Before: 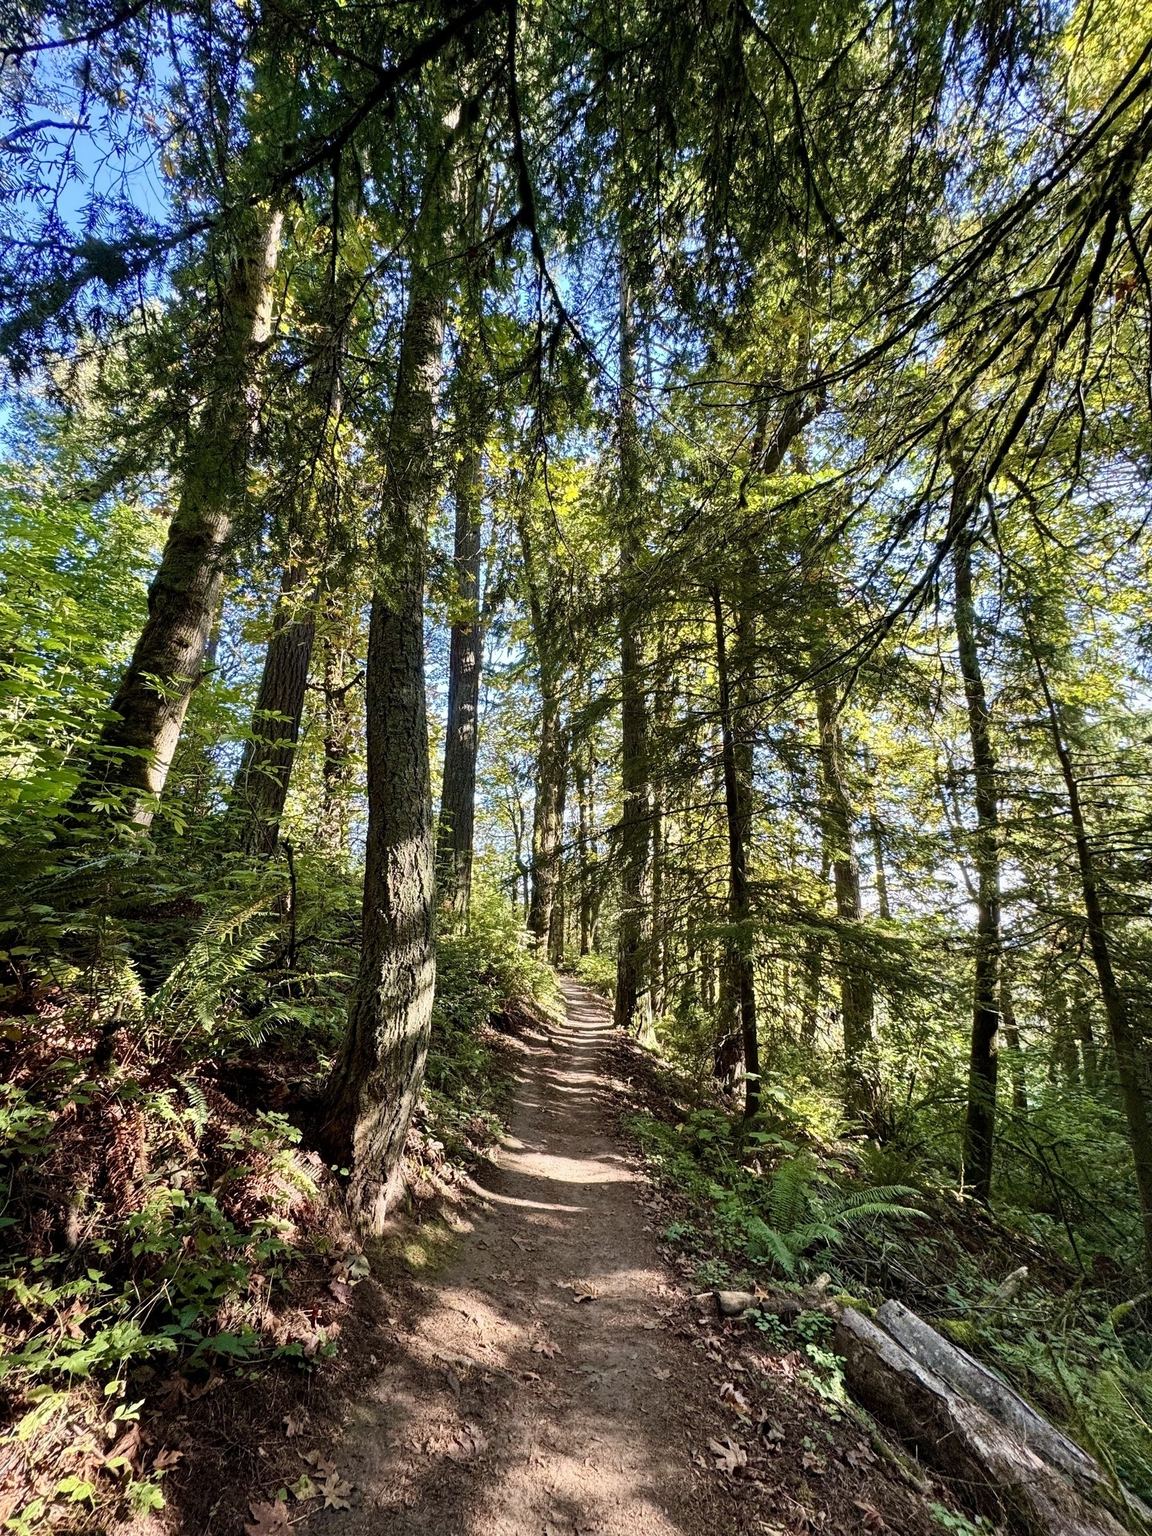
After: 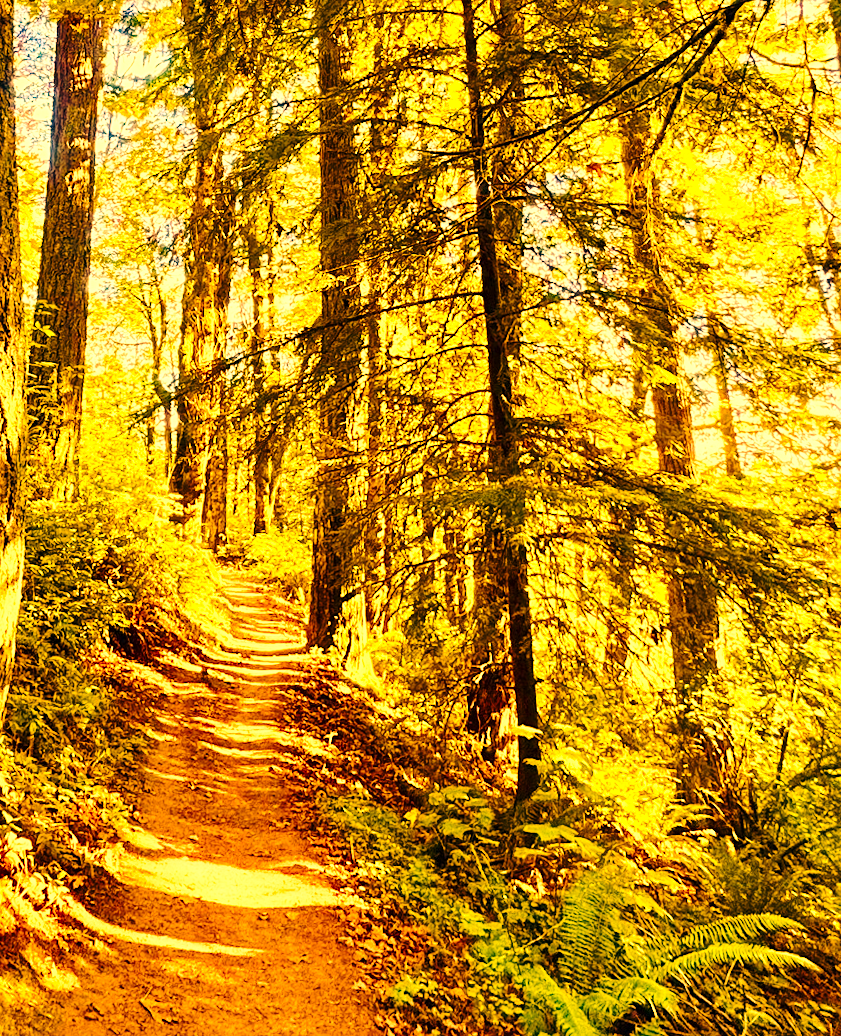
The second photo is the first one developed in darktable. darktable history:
white balance: red 1.467, blue 0.684
crop: left 35.03%, top 36.625%, right 14.663%, bottom 20.057%
base curve: curves: ch0 [(0, 0) (0.028, 0.03) (0.121, 0.232) (0.46, 0.748) (0.859, 0.968) (1, 1)], preserve colors none
rotate and perspective: rotation 0.215°, lens shift (vertical) -0.139, crop left 0.069, crop right 0.939, crop top 0.002, crop bottom 0.996
sharpen: amount 0.2
color balance: mode lift, gamma, gain (sRGB)
color balance rgb: perceptual saturation grading › global saturation 25%, perceptual brilliance grading › mid-tones 10%, perceptual brilliance grading › shadows 15%, global vibrance 20%
exposure: black level correction 0, exposure 0.5 EV, compensate highlight preservation false
